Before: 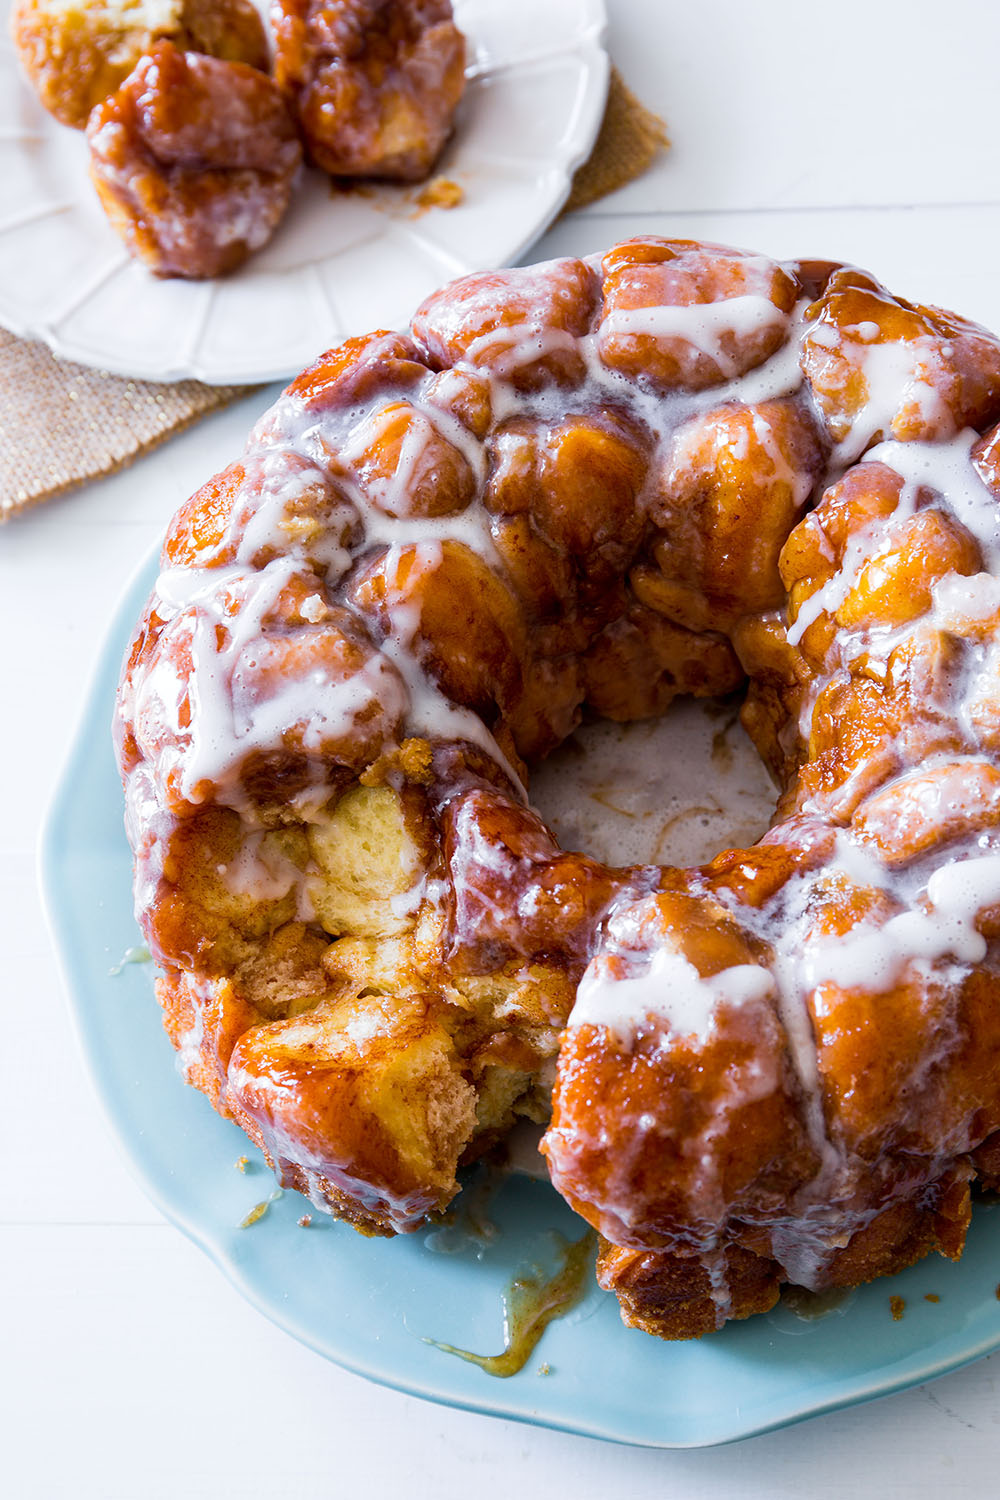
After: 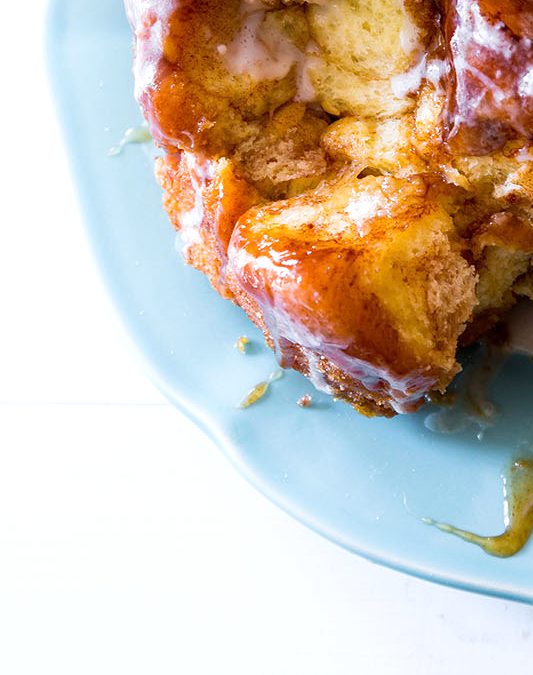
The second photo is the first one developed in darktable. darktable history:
exposure: exposure 0.2 EV, compensate highlight preservation false
crop and rotate: top 54.778%, right 46.61%, bottom 0.159%
